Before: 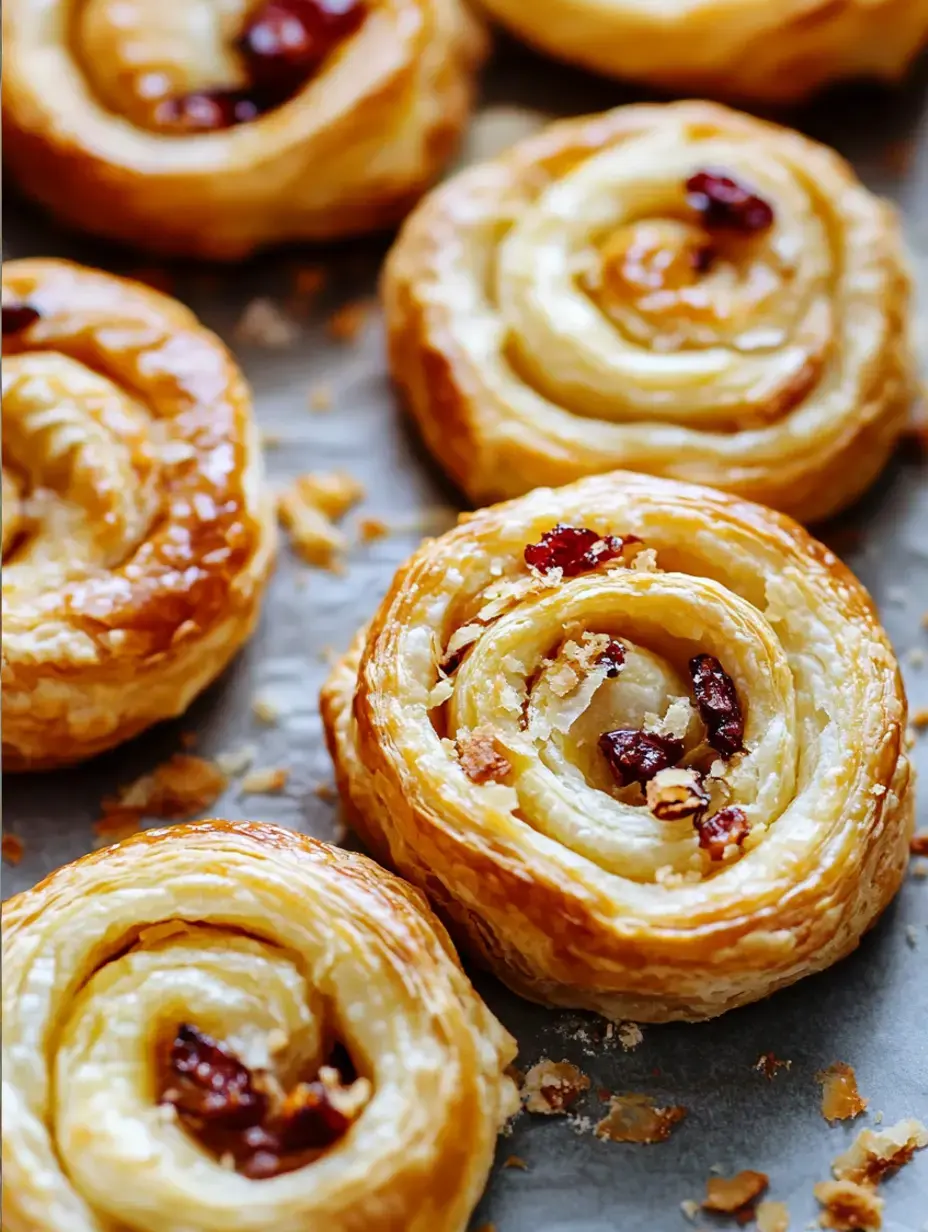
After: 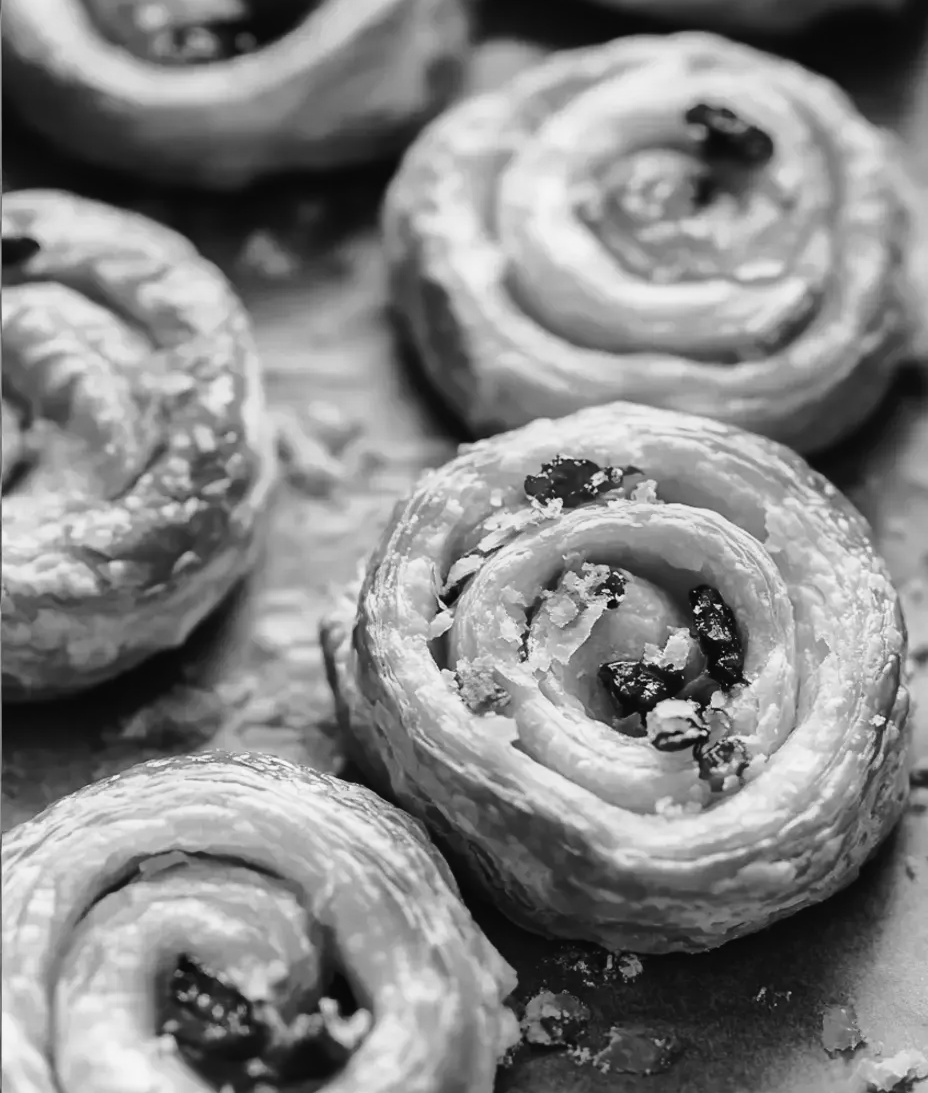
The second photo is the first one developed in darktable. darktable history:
monochrome: a -4.13, b 5.16, size 1
color correction: highlights a* 2.72, highlights b* 22.8
tone curve: curves: ch0 [(0, 0.021) (0.059, 0.053) (0.212, 0.18) (0.337, 0.304) (0.495, 0.505) (0.725, 0.731) (0.89, 0.919) (1, 1)]; ch1 [(0, 0) (0.094, 0.081) (0.285, 0.299) (0.413, 0.43) (0.479, 0.475) (0.54, 0.55) (0.615, 0.65) (0.683, 0.688) (1, 1)]; ch2 [(0, 0) (0.257, 0.217) (0.434, 0.434) (0.498, 0.507) (0.599, 0.578) (1, 1)], color space Lab, independent channels, preserve colors none
crop and rotate: top 5.609%, bottom 5.609%
